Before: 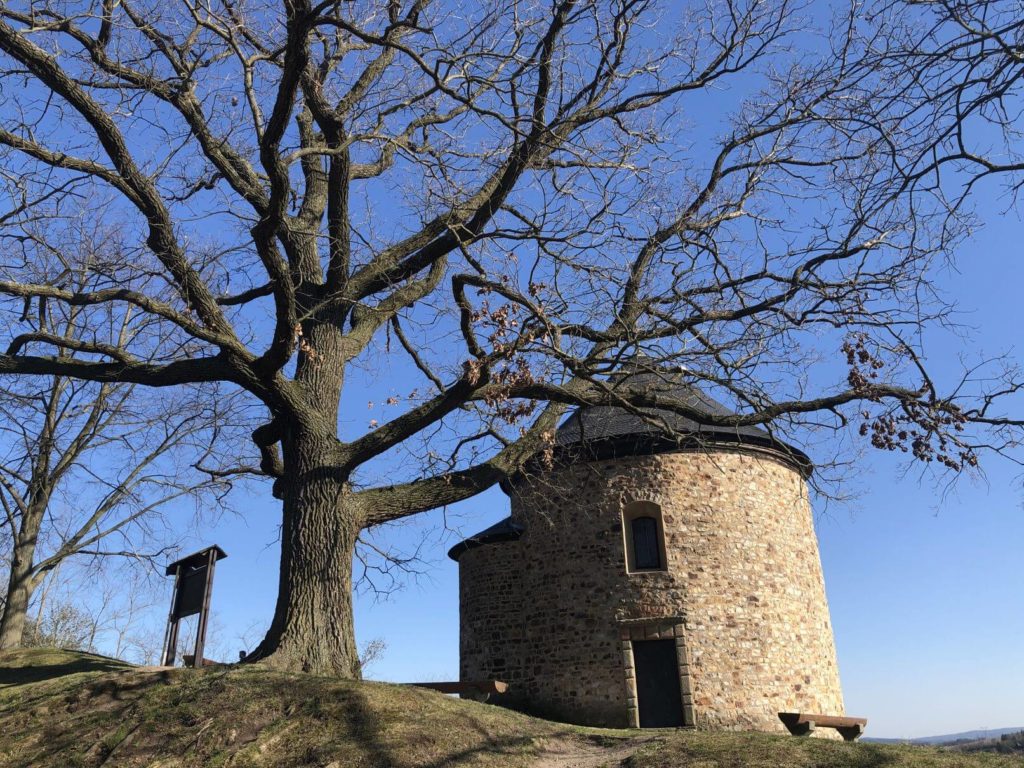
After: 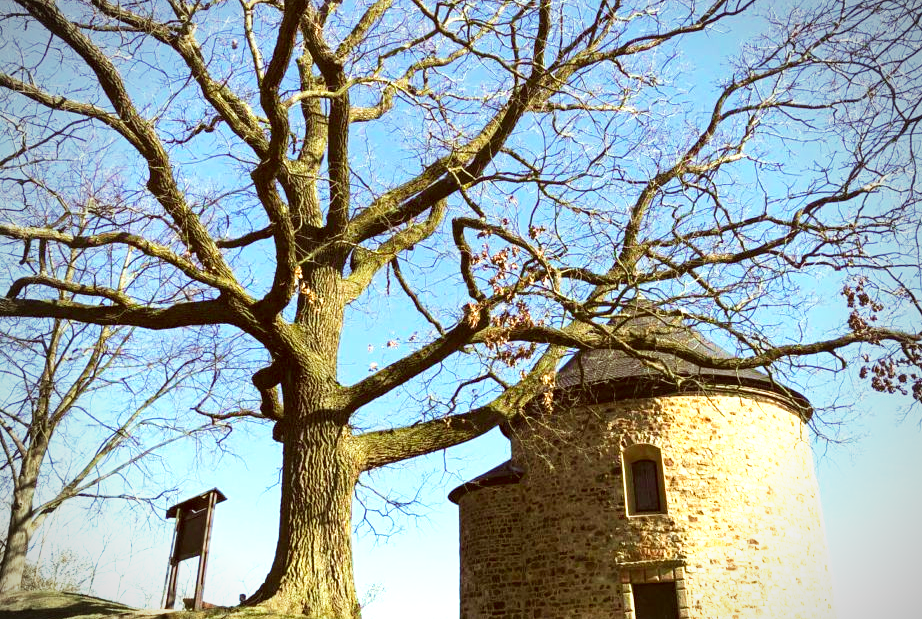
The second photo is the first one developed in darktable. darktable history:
vignetting: fall-off start 75.43%, width/height ratio 1.082
color balance rgb: shadows lift › luminance -19.931%, perceptual saturation grading › global saturation 35.875%, perceptual brilliance grading › global brilliance 2.675%, perceptual brilliance grading › highlights -2.715%, perceptual brilliance grading › shadows 3.542%, global vibrance 9.597%
local contrast: highlights 105%, shadows 103%, detail 119%, midtone range 0.2
velvia: strength 24.41%
color correction: highlights a* -5.38, highlights b* 9.8, shadows a* 9.93, shadows b* 24.68
crop: top 7.425%, right 9.879%, bottom 11.94%
exposure: exposure 1 EV, compensate exposure bias true, compensate highlight preservation false
base curve: curves: ch0 [(0, 0) (0.579, 0.807) (1, 1)], preserve colors none
